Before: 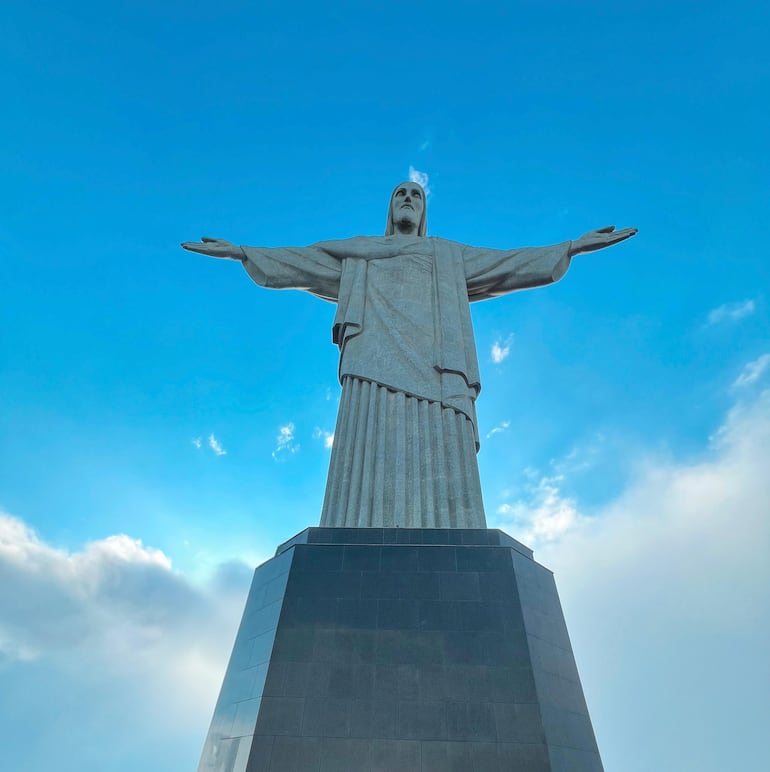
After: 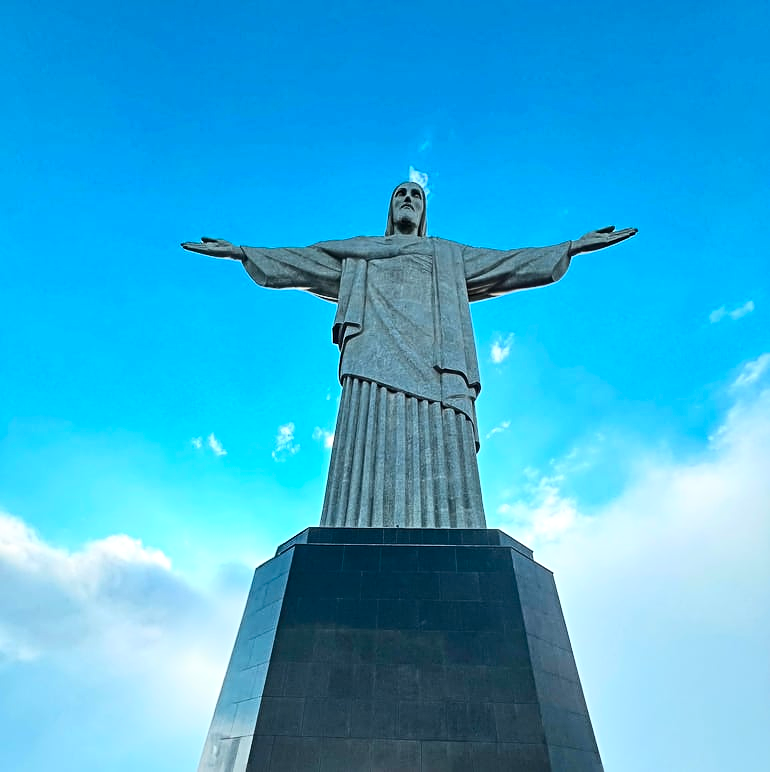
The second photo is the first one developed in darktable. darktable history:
color balance: contrast 6.48%, output saturation 113.3%
sharpen: radius 3.119
contrast brightness saturation: contrast 0.28
